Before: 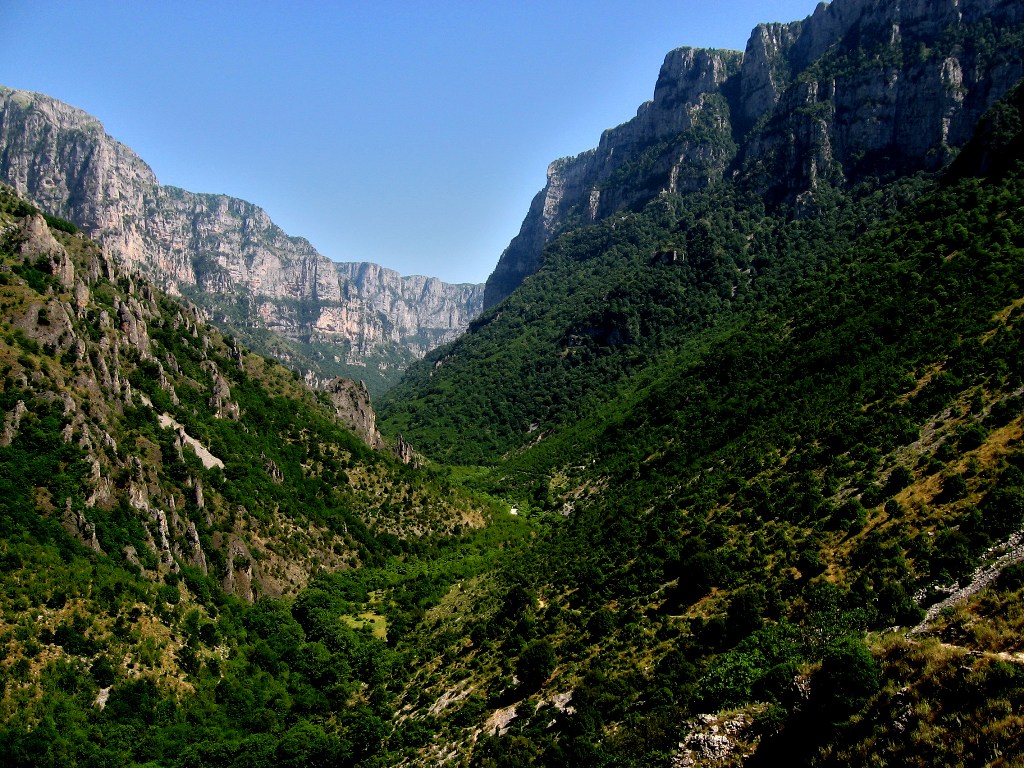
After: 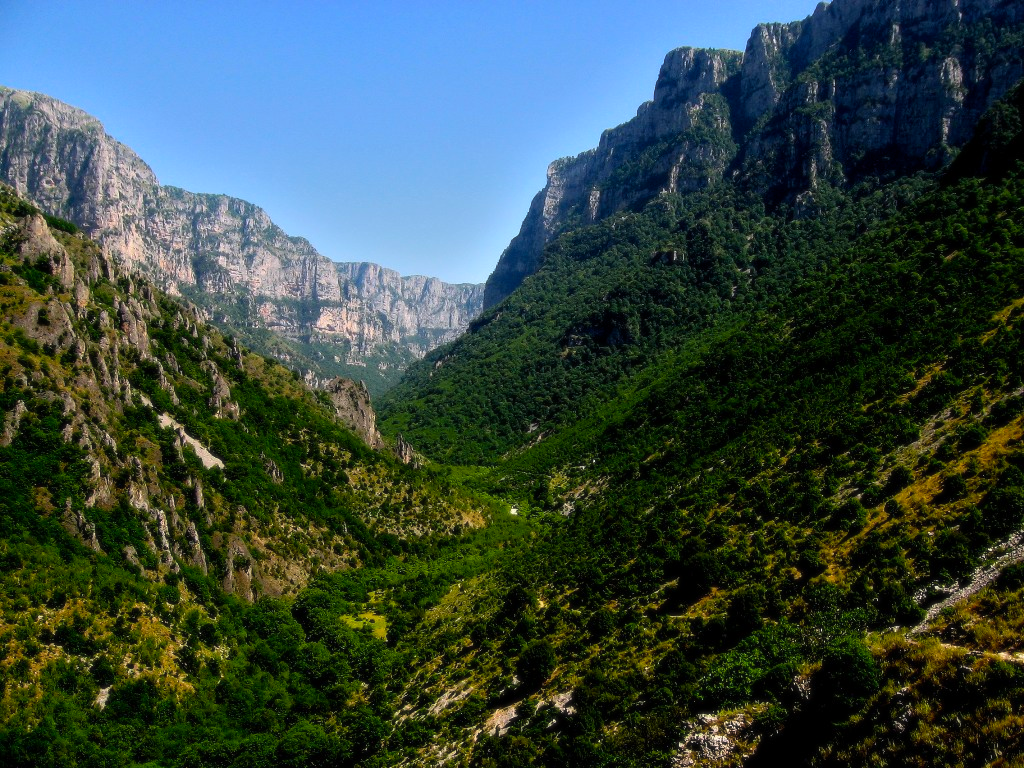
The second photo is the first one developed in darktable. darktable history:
color balance rgb: perceptual saturation grading › global saturation 30%, global vibrance 10%
soften: size 10%, saturation 50%, brightness 0.2 EV, mix 10%
